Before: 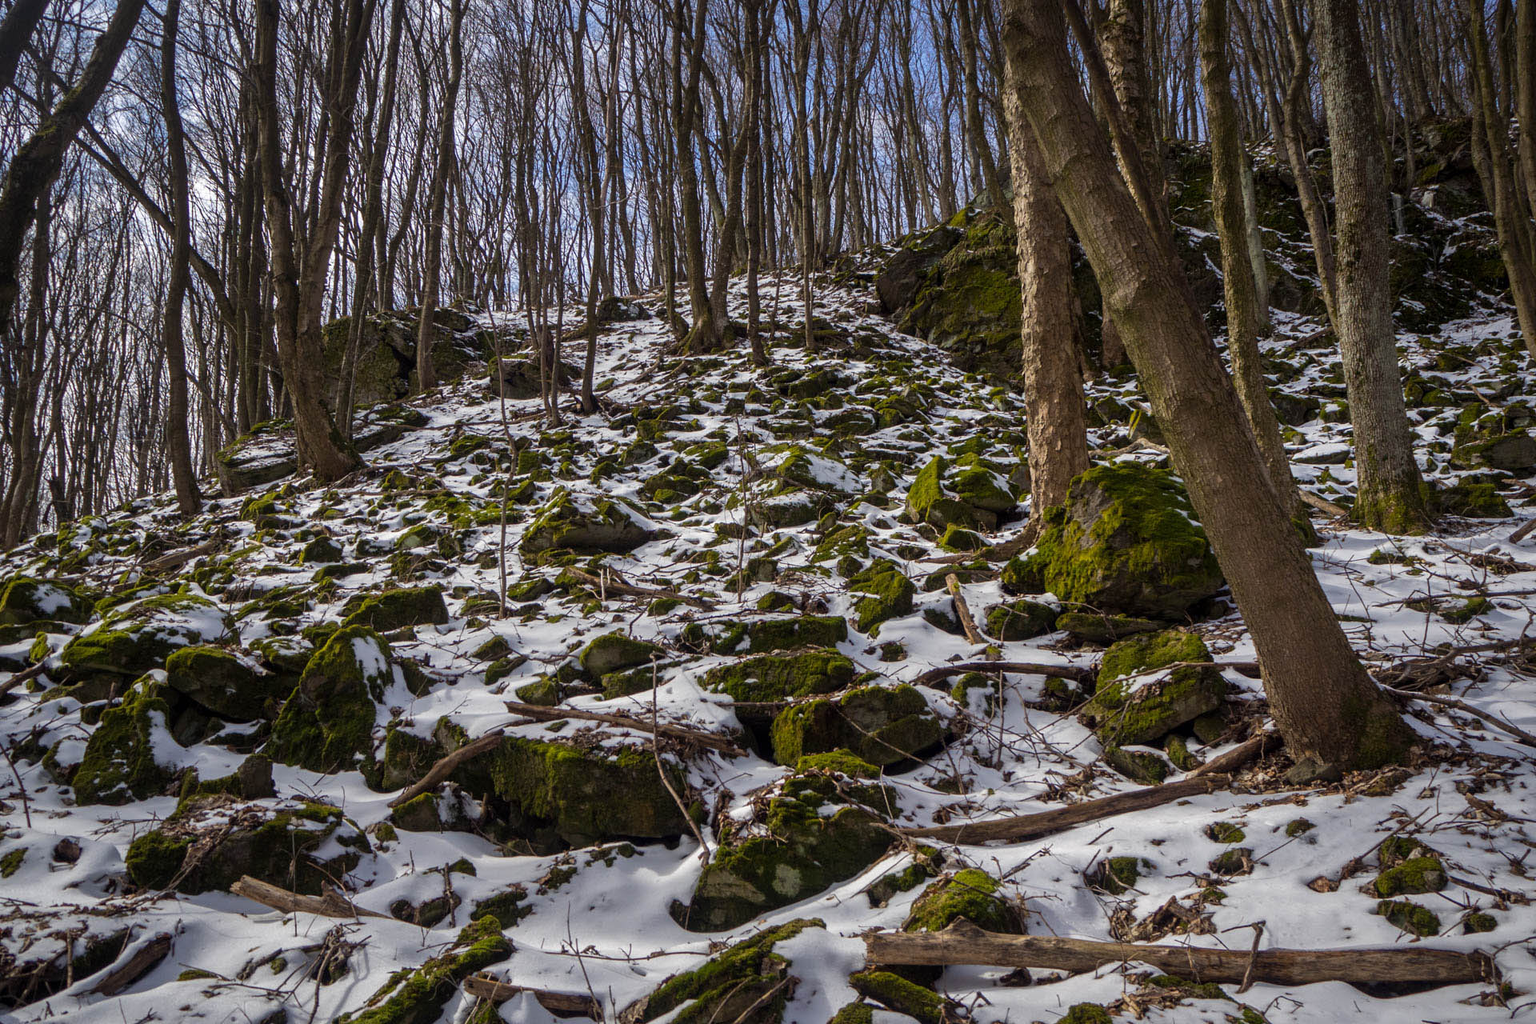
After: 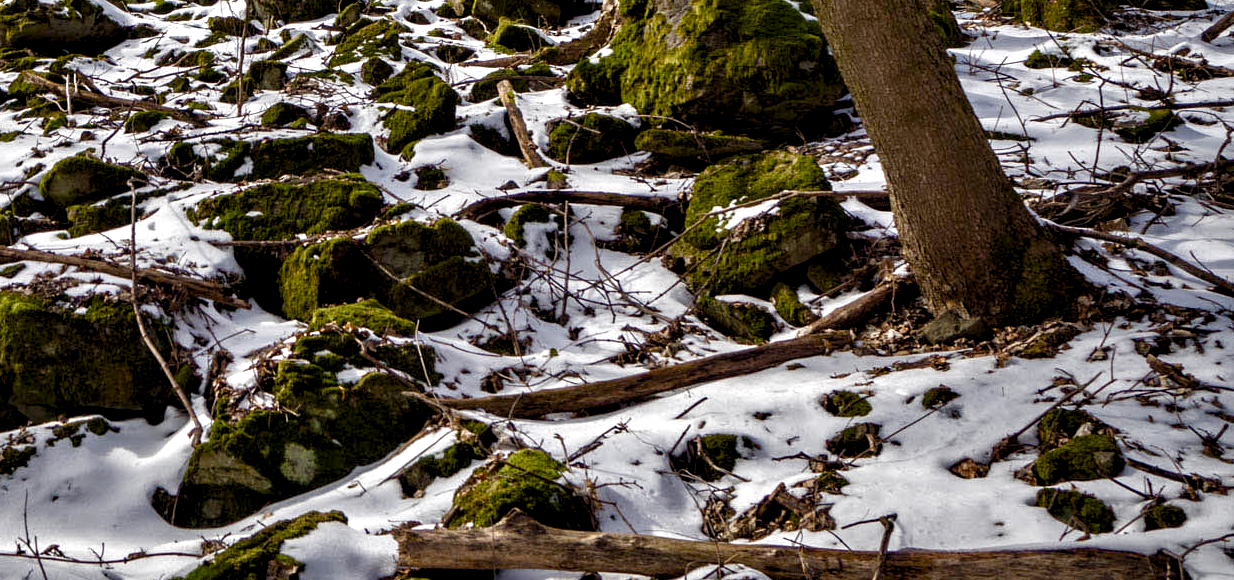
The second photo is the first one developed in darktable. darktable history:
crop and rotate: left 35.725%, top 49.799%, bottom 4.844%
contrast equalizer: y [[0.601, 0.6, 0.598, 0.598, 0.6, 0.601], [0.5 ×6], [0.5 ×6], [0 ×6], [0 ×6]]
color balance rgb: linear chroma grading › global chroma 9.081%, perceptual saturation grading › global saturation 20%, perceptual saturation grading › highlights -50.271%, perceptual saturation grading › shadows 30.567%
tone equalizer: on, module defaults
